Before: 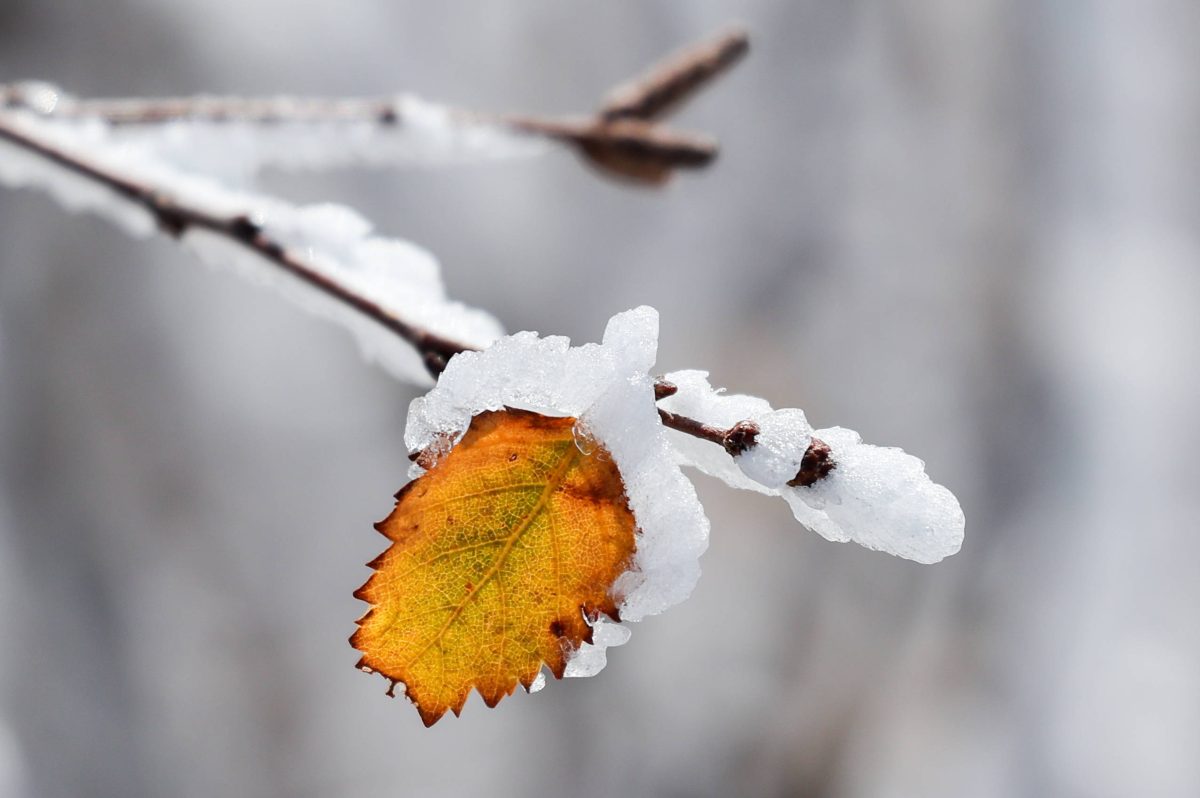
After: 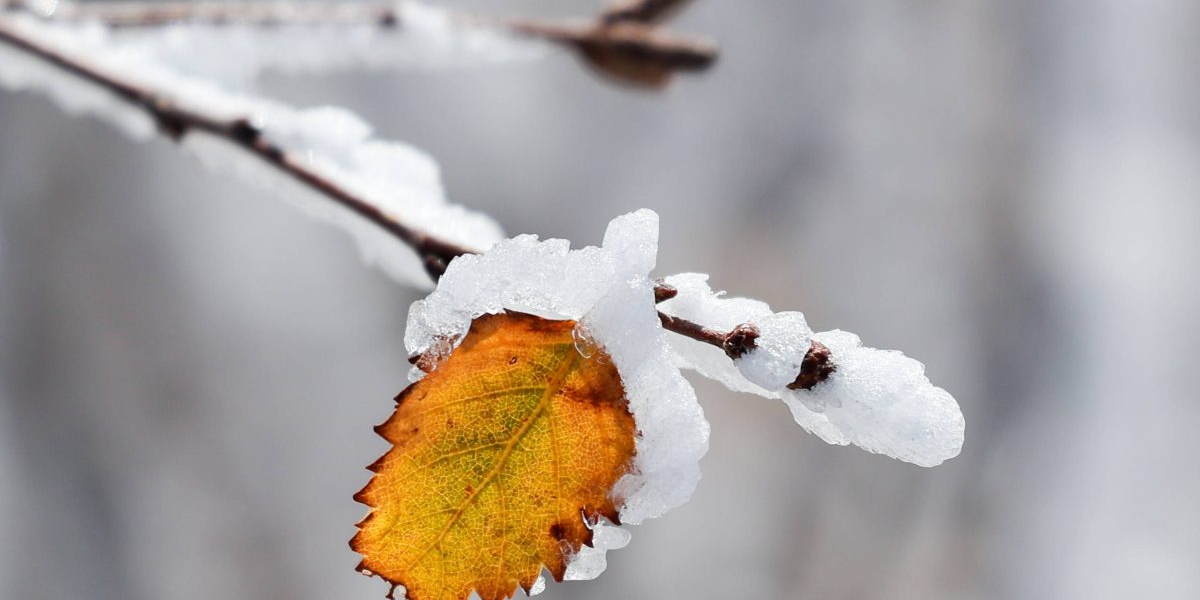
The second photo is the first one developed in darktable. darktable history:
crop and rotate: top 12.177%, bottom 12.528%
